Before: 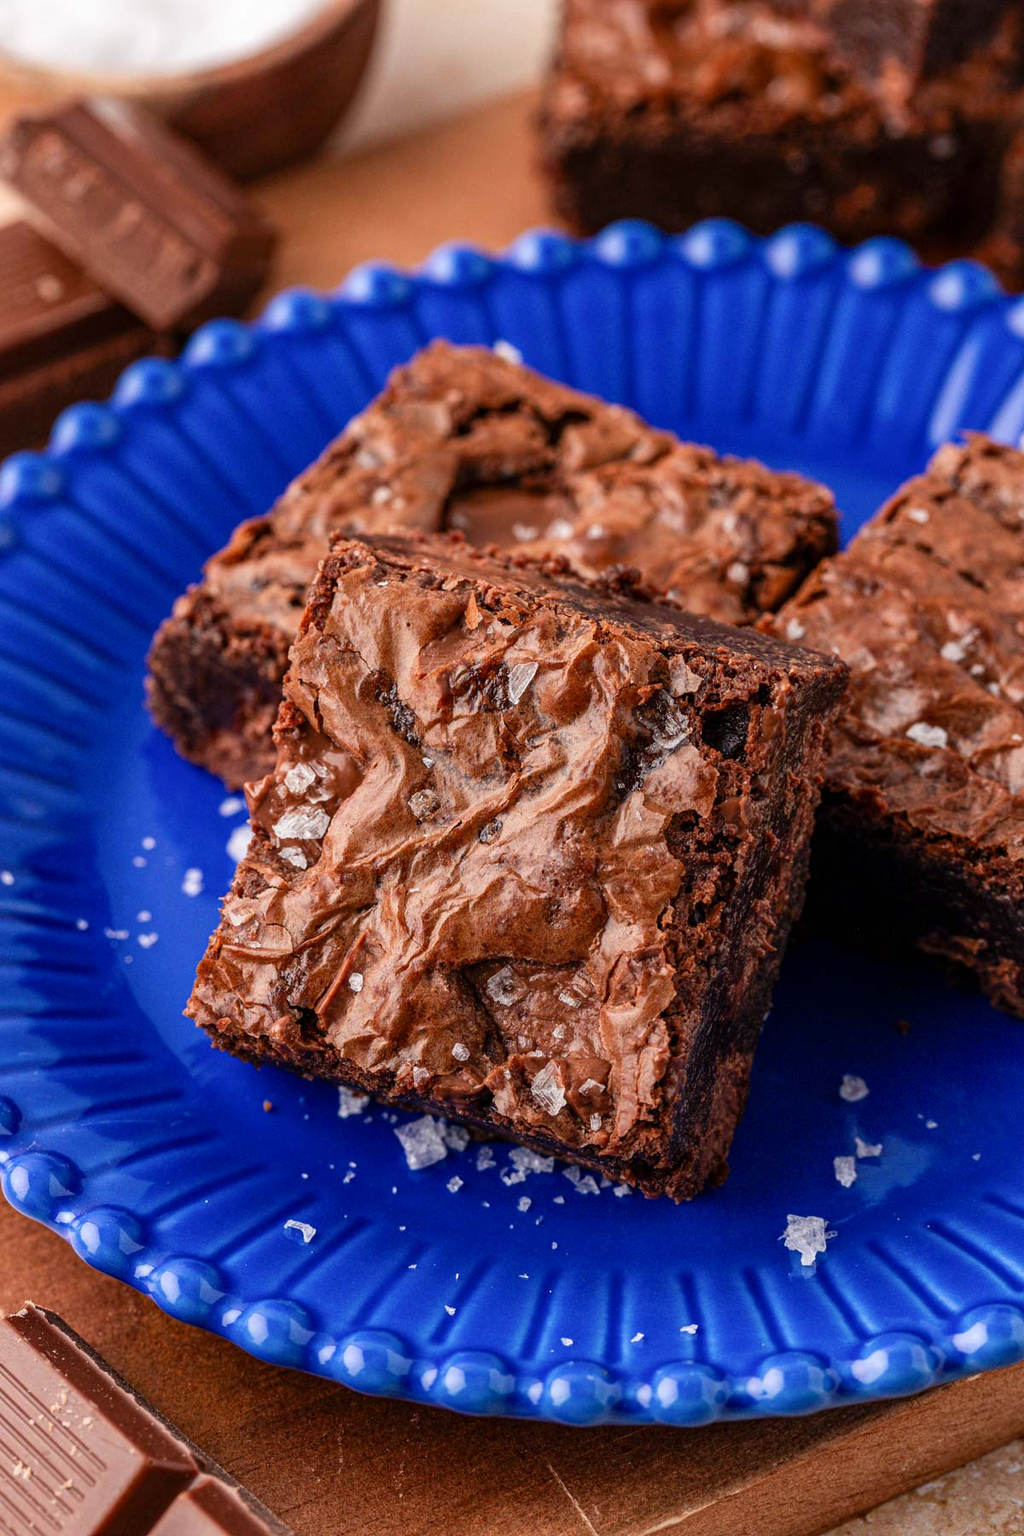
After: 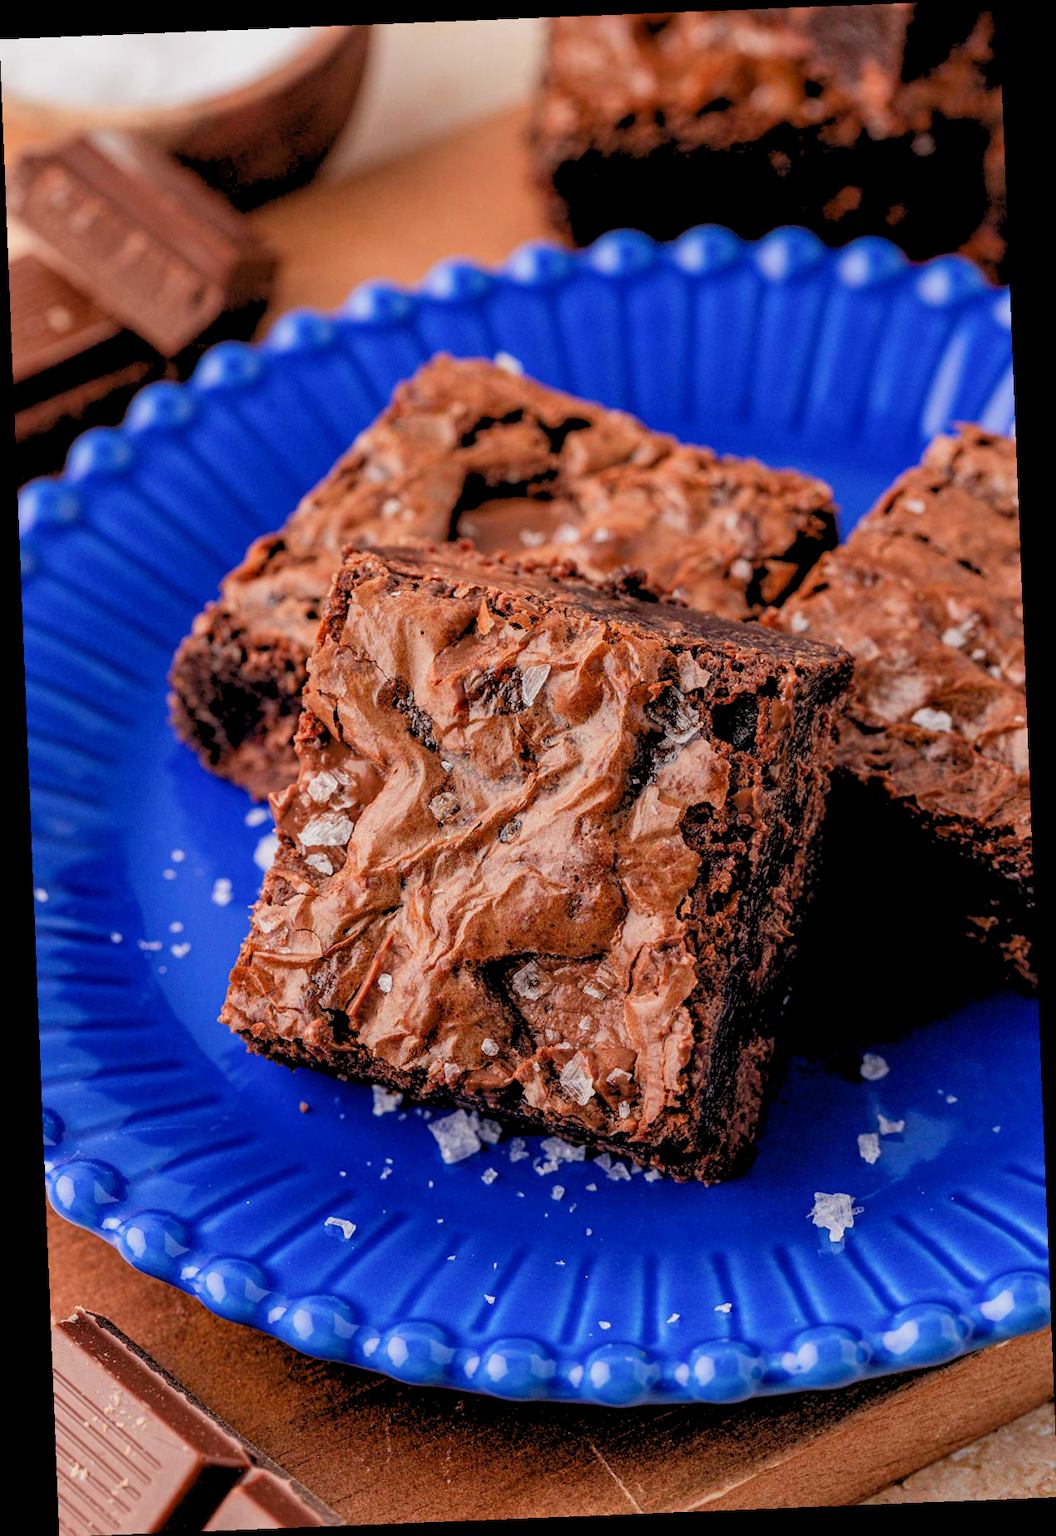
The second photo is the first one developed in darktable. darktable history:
rotate and perspective: rotation -2.29°, automatic cropping off
rgb levels: preserve colors sum RGB, levels [[0.038, 0.433, 0.934], [0, 0.5, 1], [0, 0.5, 1]]
